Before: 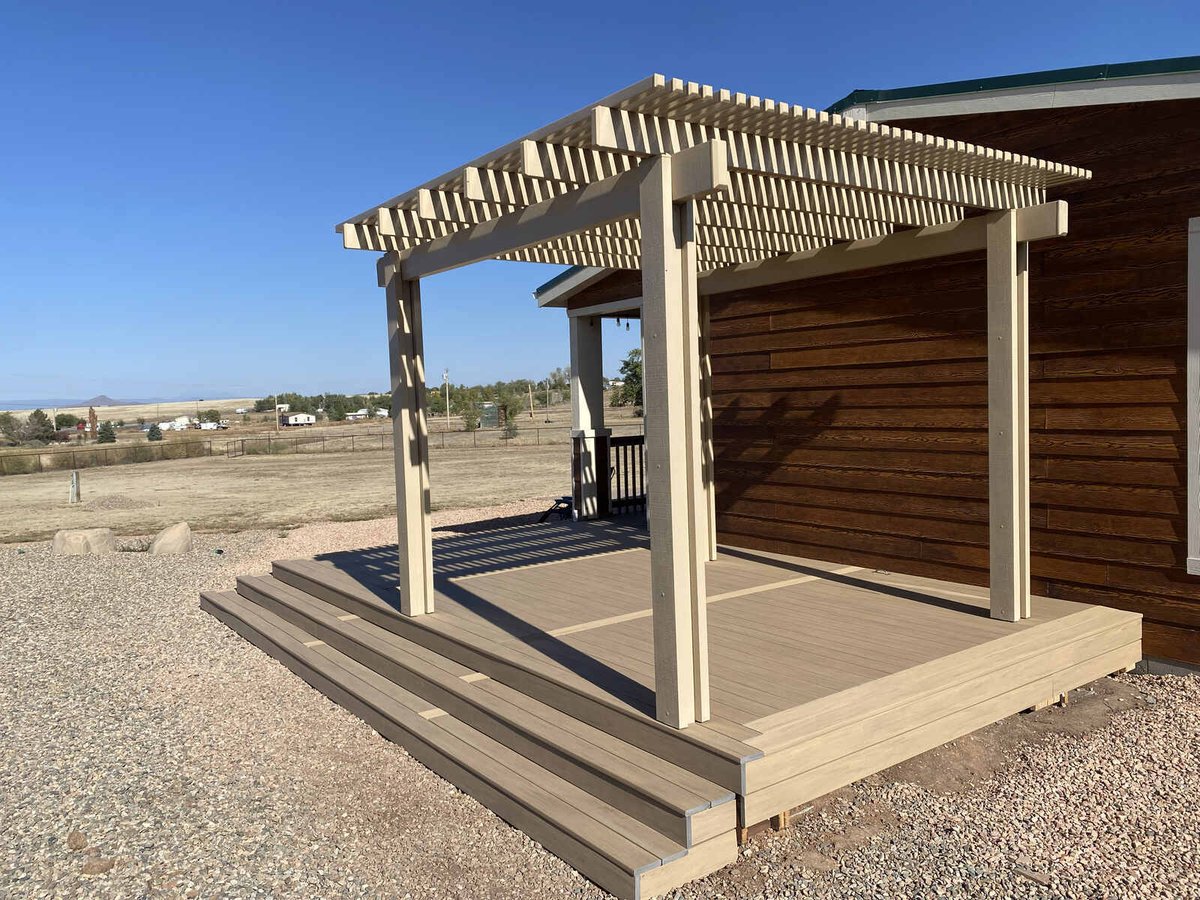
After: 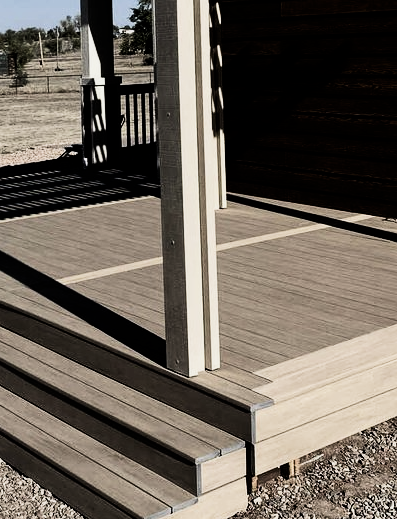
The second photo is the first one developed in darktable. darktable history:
crop: left 40.878%, top 39.176%, right 25.993%, bottom 3.081%
levels: levels [0, 0.51, 1]
filmic rgb: black relative exposure -5 EV, white relative exposure 3.5 EV, hardness 3.19, contrast 1.5, highlights saturation mix -50%
color balance rgb: perceptual saturation grading › highlights -31.88%, perceptual saturation grading › mid-tones 5.8%, perceptual saturation grading › shadows 18.12%, perceptual brilliance grading › highlights 3.62%, perceptual brilliance grading › mid-tones -18.12%, perceptual brilliance grading › shadows -41.3%
